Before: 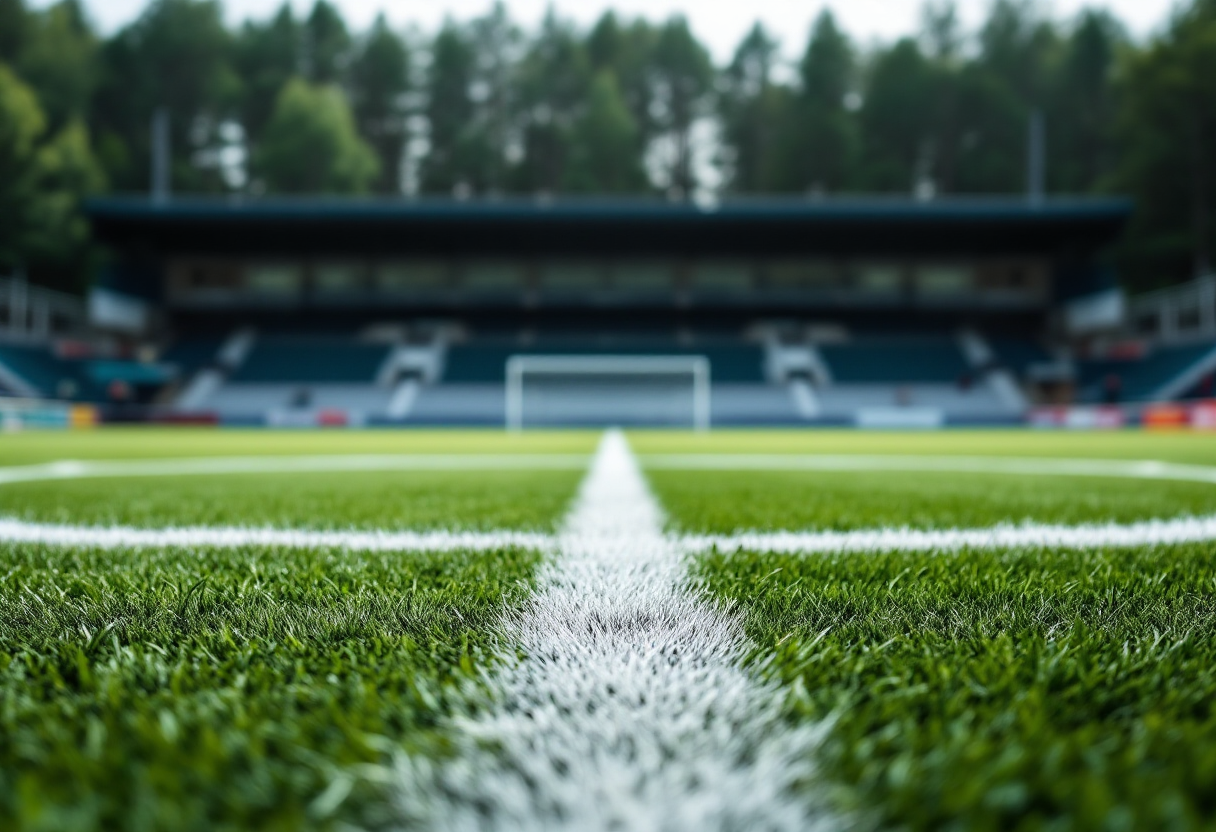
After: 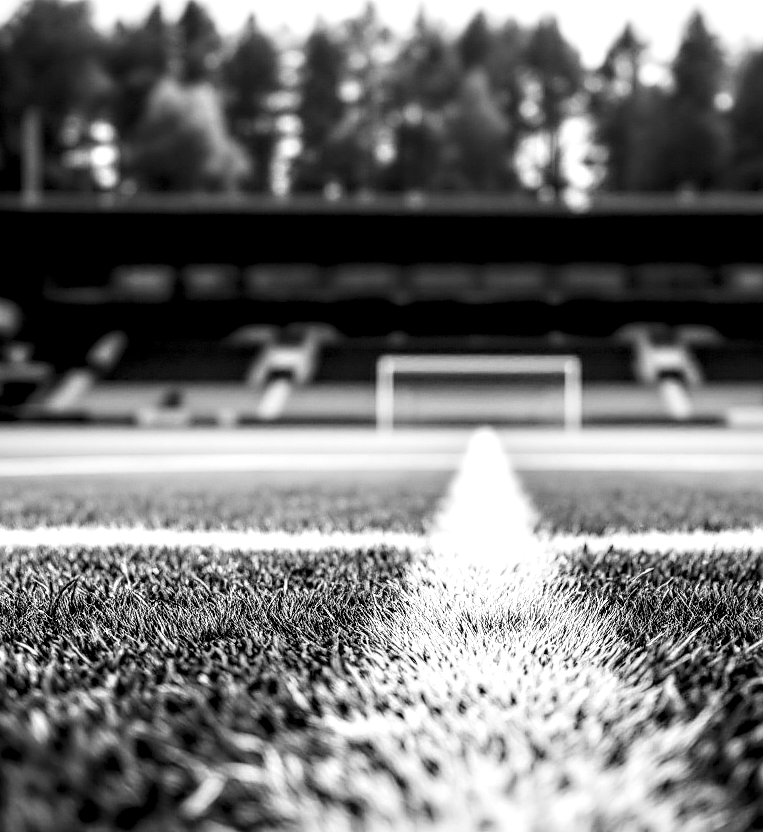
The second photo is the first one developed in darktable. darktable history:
rgb levels: levels [[0.013, 0.434, 0.89], [0, 0.5, 1], [0, 0.5, 1]]
crop: left 10.644%, right 26.528%
white balance: red 1.004, blue 1.096
local contrast: detail 160%
sharpen: on, module defaults
monochrome: on, module defaults
contrast brightness saturation: contrast 0.25, saturation -0.31
color balance rgb: linear chroma grading › global chroma 6.48%, perceptual saturation grading › global saturation 12.96%, global vibrance 6.02%
